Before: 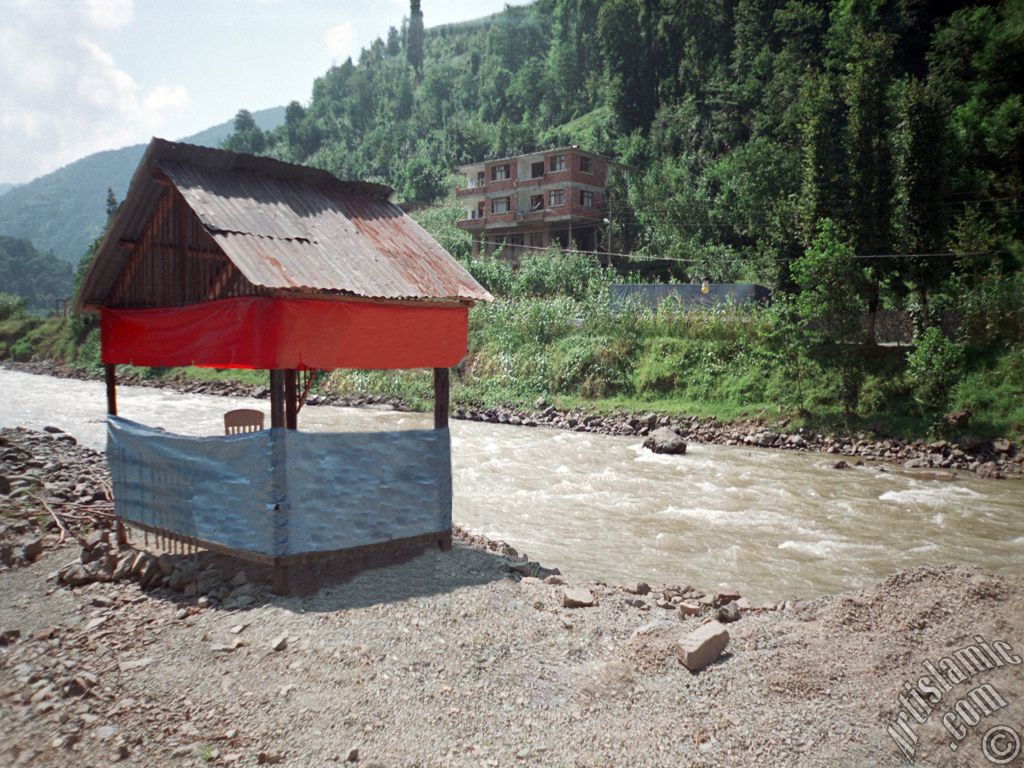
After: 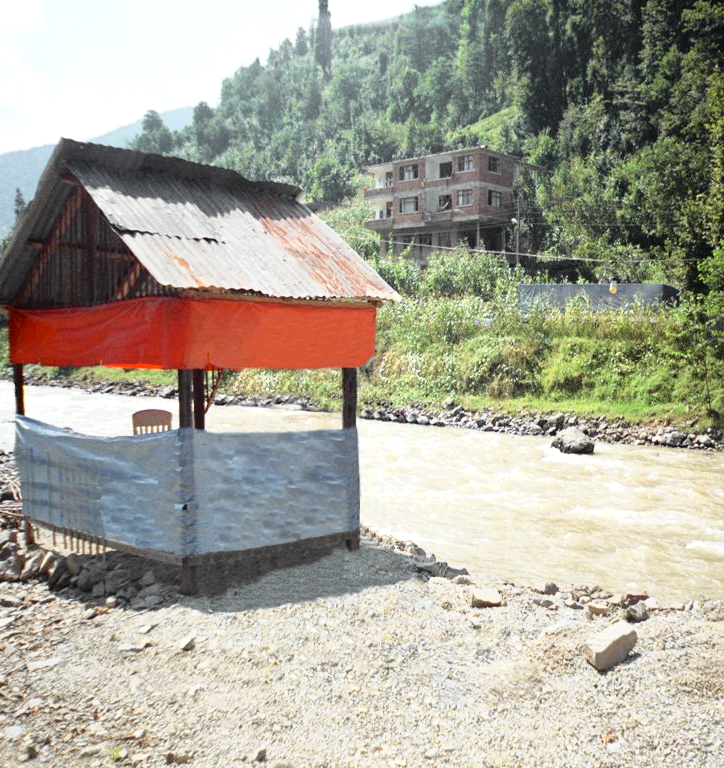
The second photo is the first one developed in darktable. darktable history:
crop and rotate: left 9.061%, right 20.142%
tone curve: curves: ch0 [(0, 0.013) (0.129, 0.1) (0.327, 0.382) (0.489, 0.573) (0.66, 0.748) (0.858, 0.926) (1, 0.977)]; ch1 [(0, 0) (0.353, 0.344) (0.45, 0.46) (0.498, 0.495) (0.521, 0.506) (0.563, 0.559) (0.592, 0.585) (0.657, 0.655) (1, 1)]; ch2 [(0, 0) (0.333, 0.346) (0.375, 0.375) (0.427, 0.44) (0.5, 0.501) (0.505, 0.499) (0.528, 0.533) (0.579, 0.61) (0.612, 0.644) (0.66, 0.715) (1, 1)], color space Lab, independent channels, preserve colors none
exposure: black level correction 0, exposure 0.5 EV, compensate exposure bias true, compensate highlight preservation false
